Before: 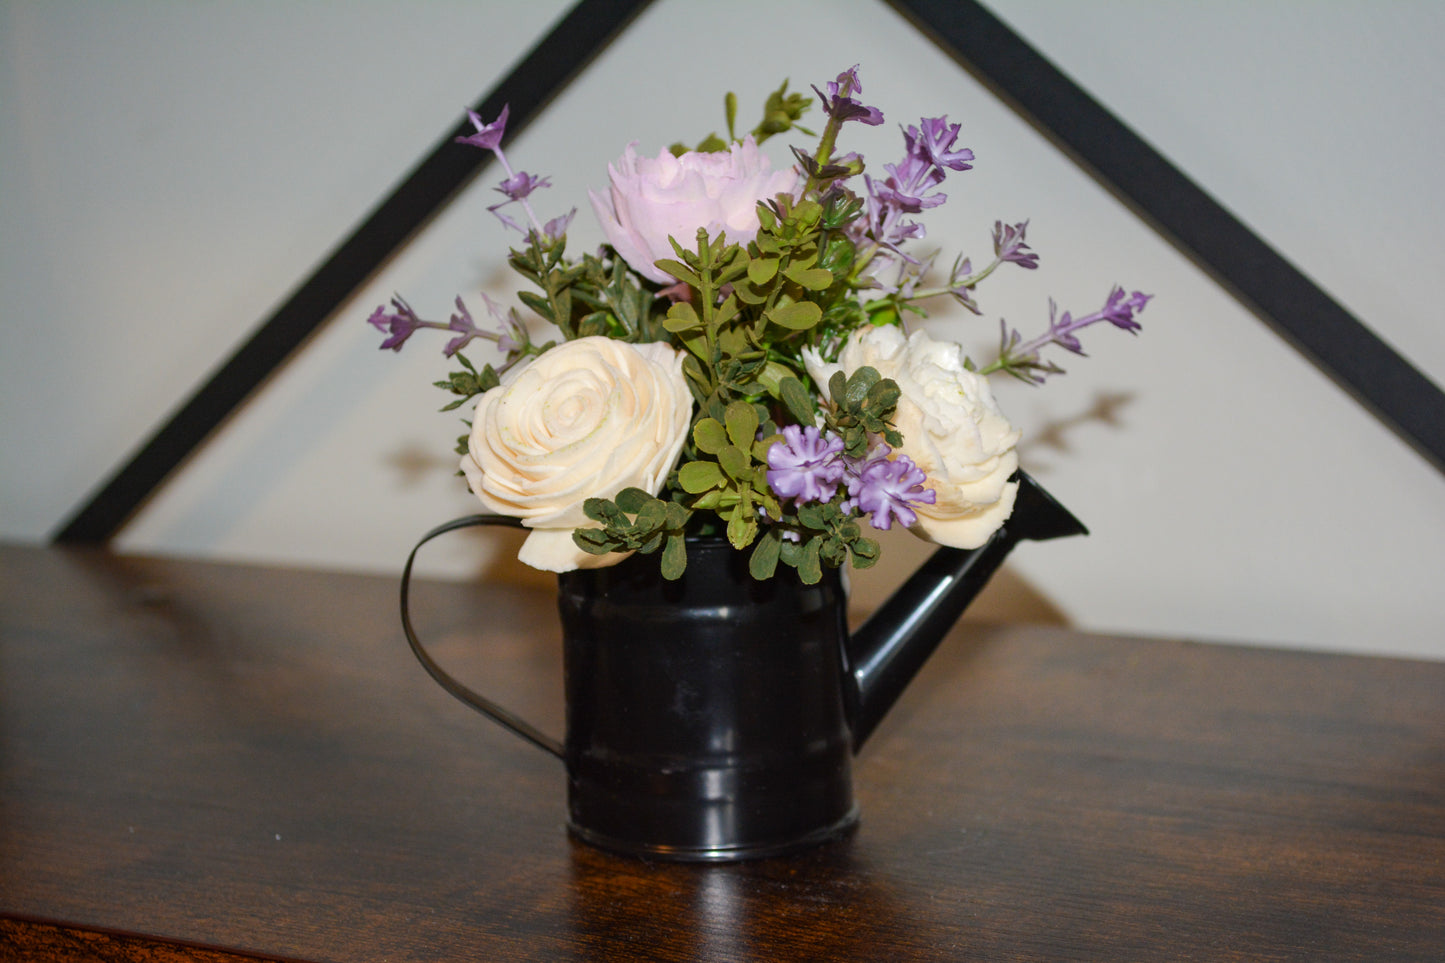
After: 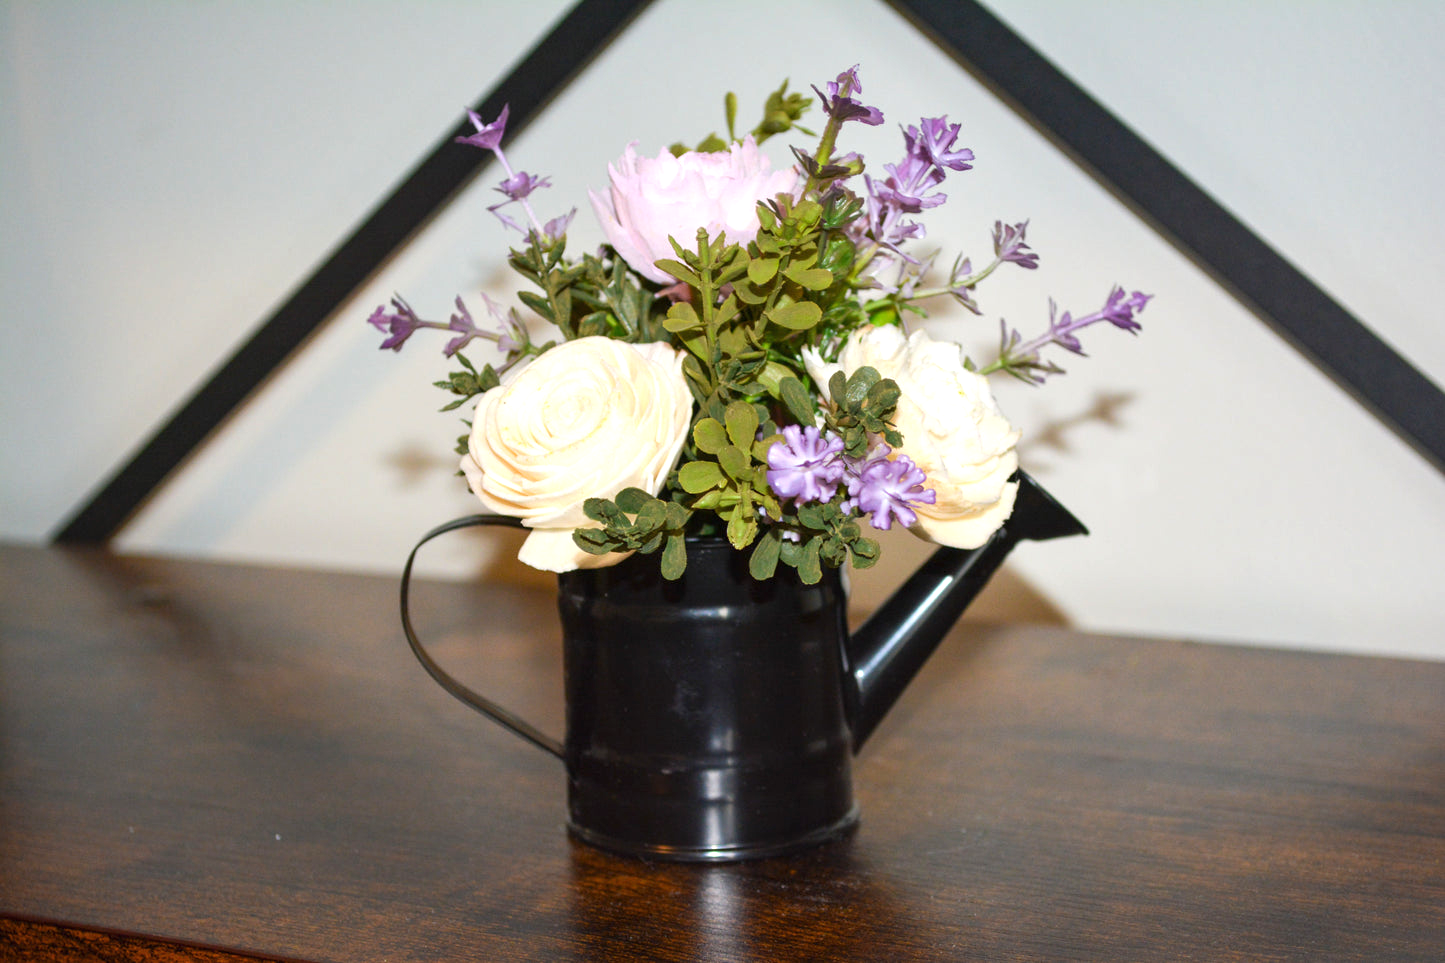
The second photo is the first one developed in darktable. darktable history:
tone equalizer: on, module defaults
exposure: exposure 0.661 EV, compensate highlight preservation false
